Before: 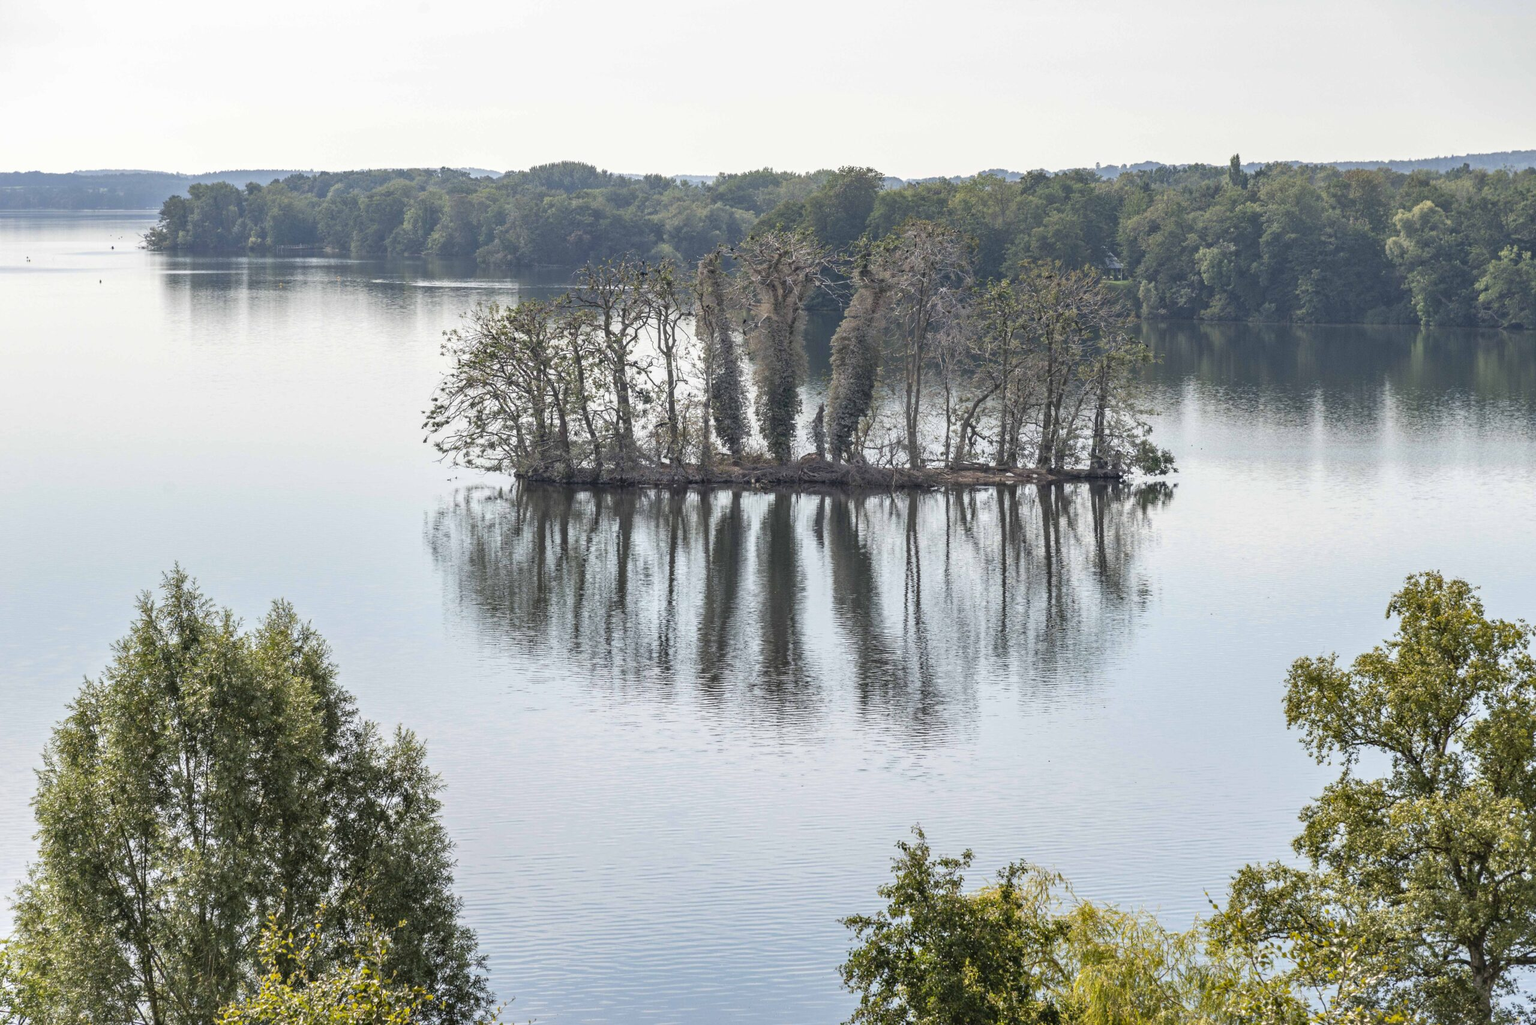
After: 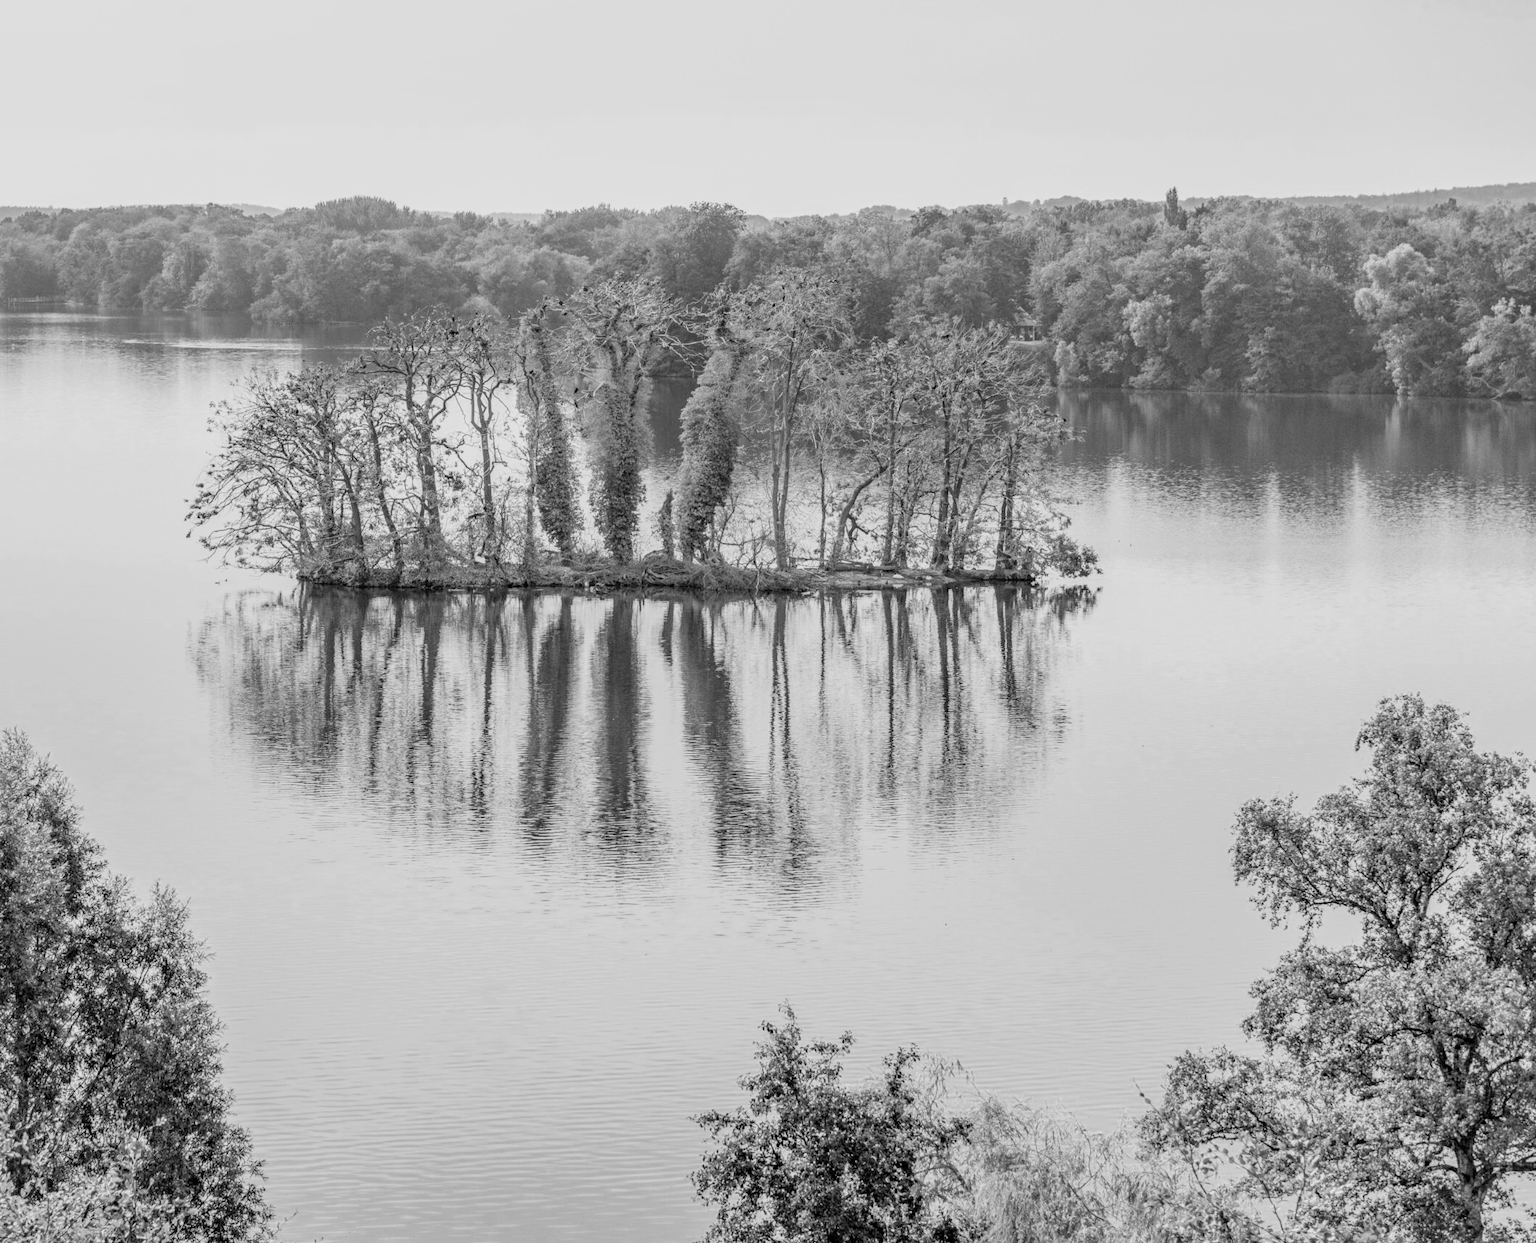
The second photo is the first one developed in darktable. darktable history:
crop: left 17.582%, bottom 0.031%
white balance: red 1.188, blue 1.11
exposure: black level correction 0, exposure 0.7 EV, compensate exposure bias true, compensate highlight preservation false
monochrome: size 1
velvia: strength 45%
rgb levels: preserve colors max RGB
local contrast: on, module defaults
filmic rgb: black relative exposure -7.15 EV, white relative exposure 5.36 EV, hardness 3.02, color science v6 (2022)
